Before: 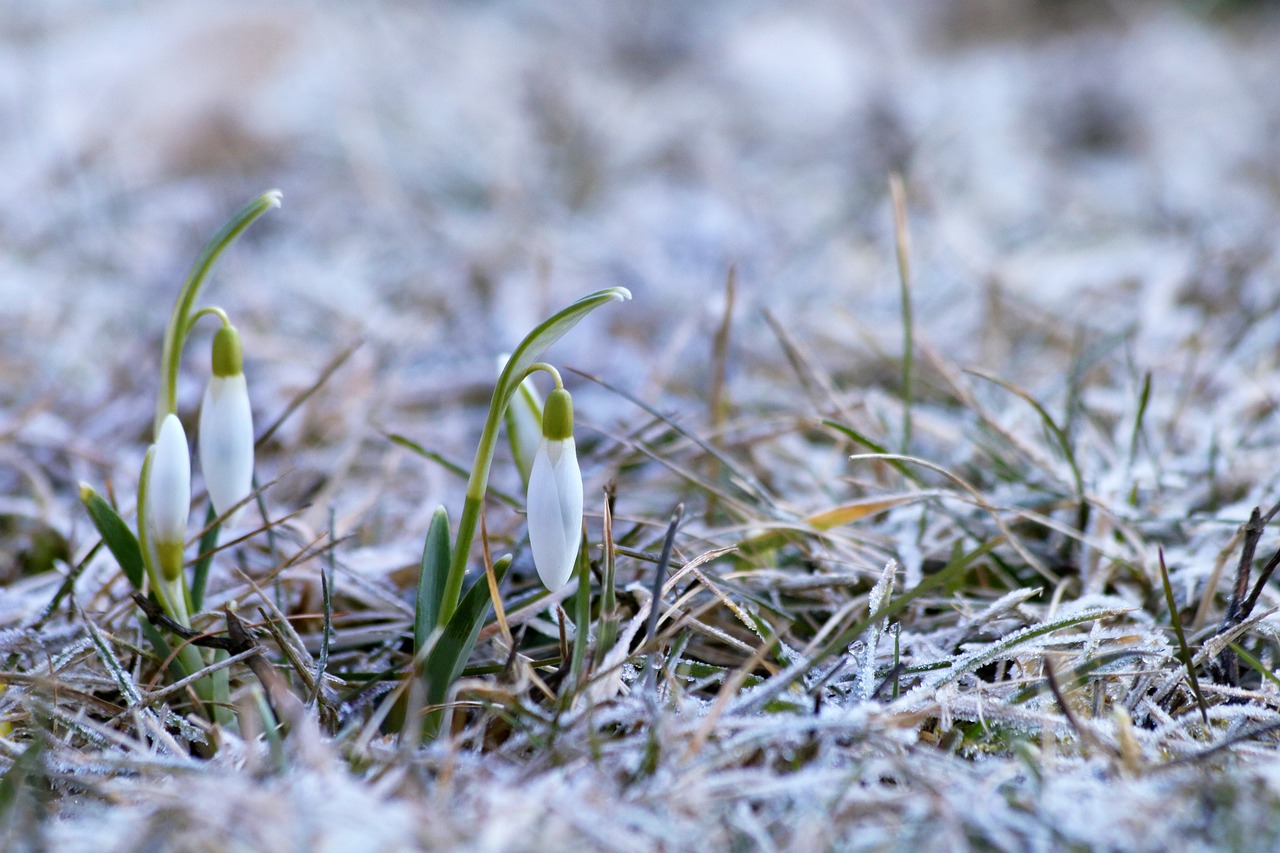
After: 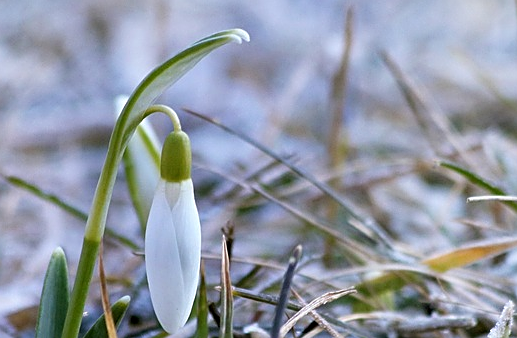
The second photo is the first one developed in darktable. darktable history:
crop: left 29.905%, top 30.338%, right 29.65%, bottom 29.975%
sharpen: on, module defaults
